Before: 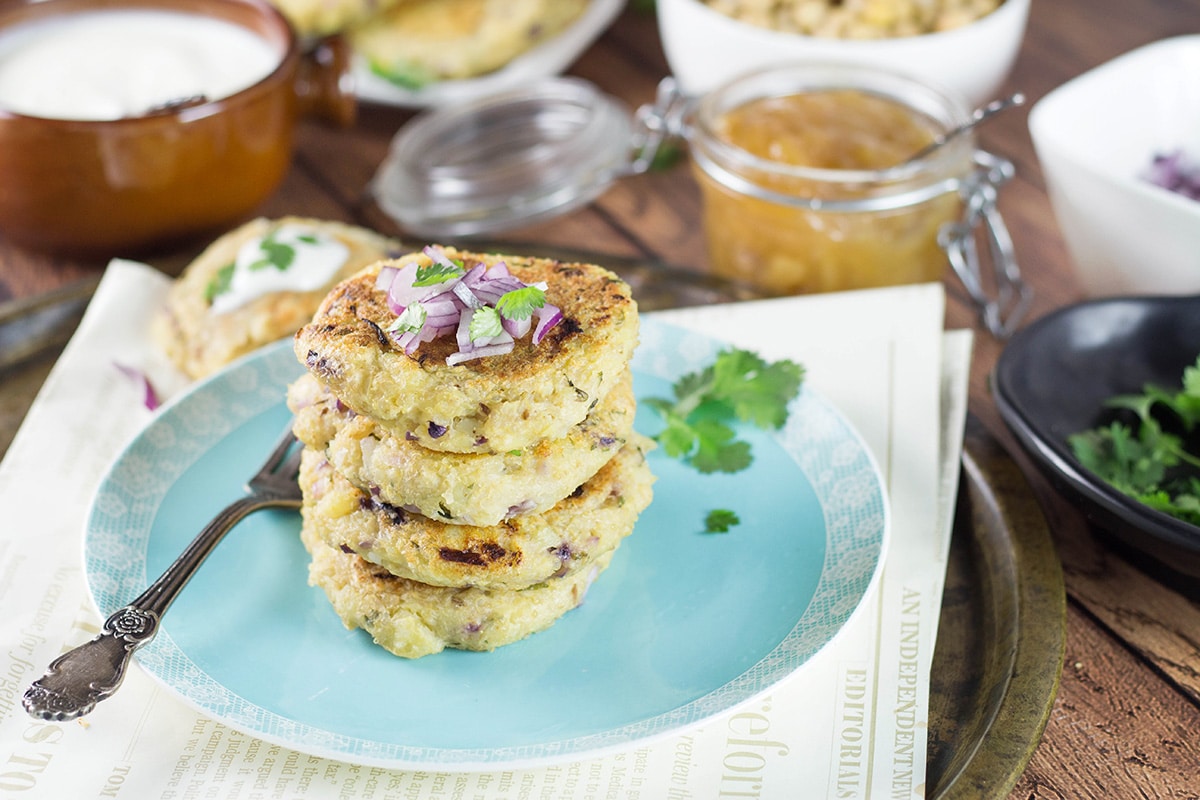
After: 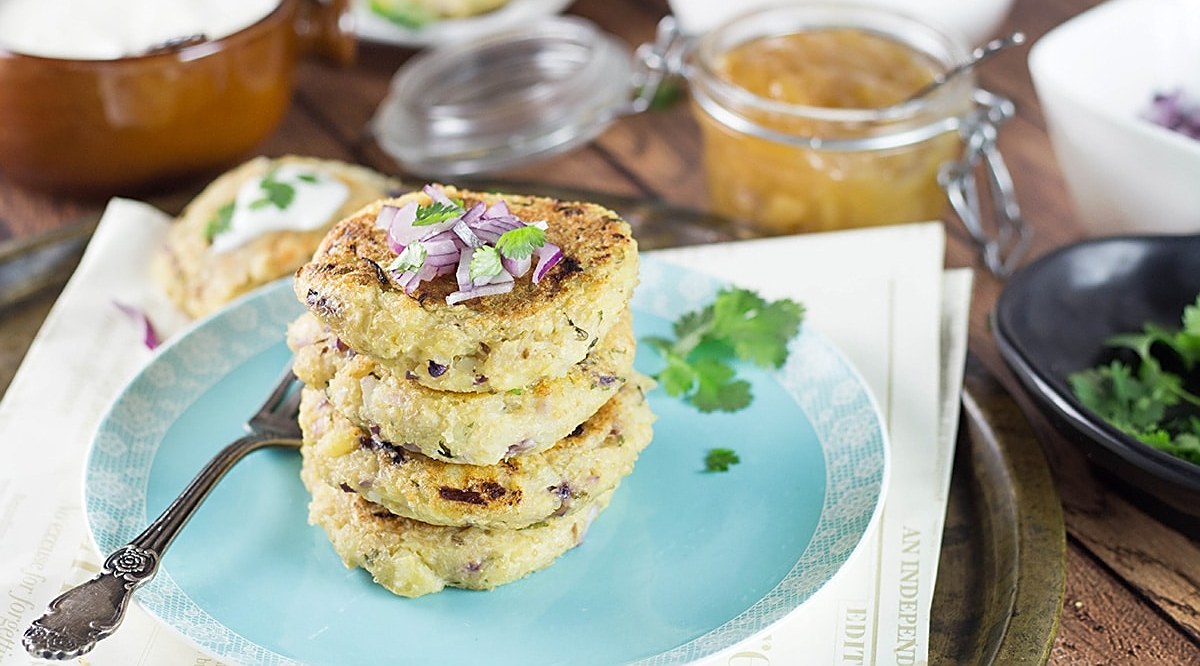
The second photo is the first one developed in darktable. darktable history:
sharpen: on, module defaults
crop: top 7.625%, bottom 8.027%
